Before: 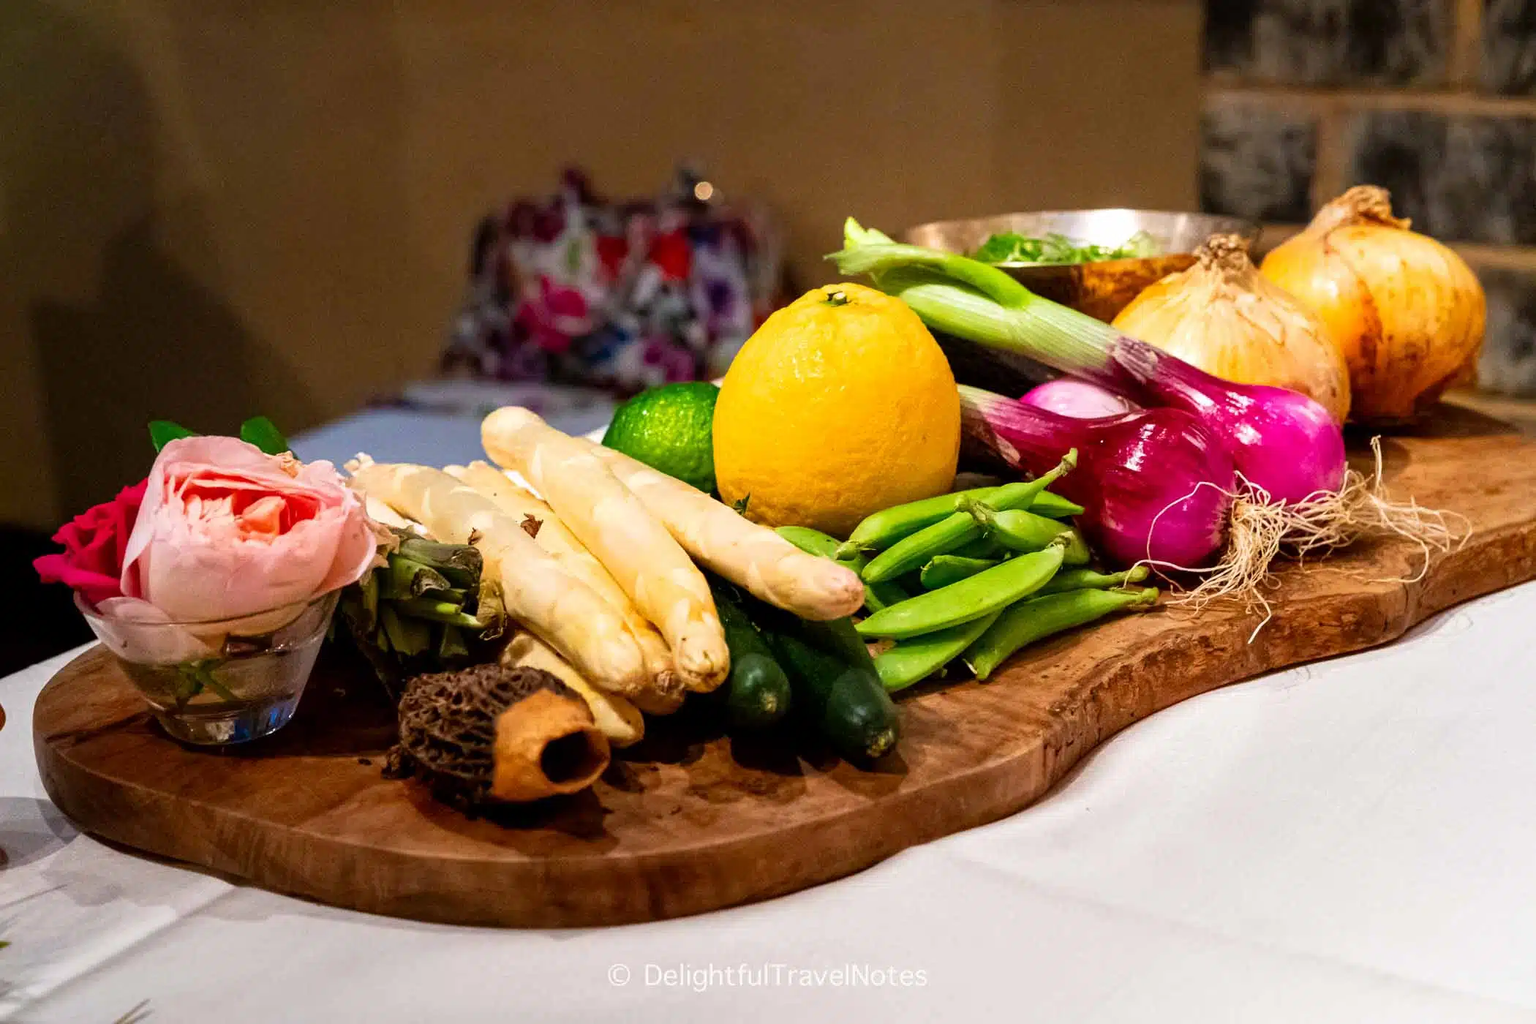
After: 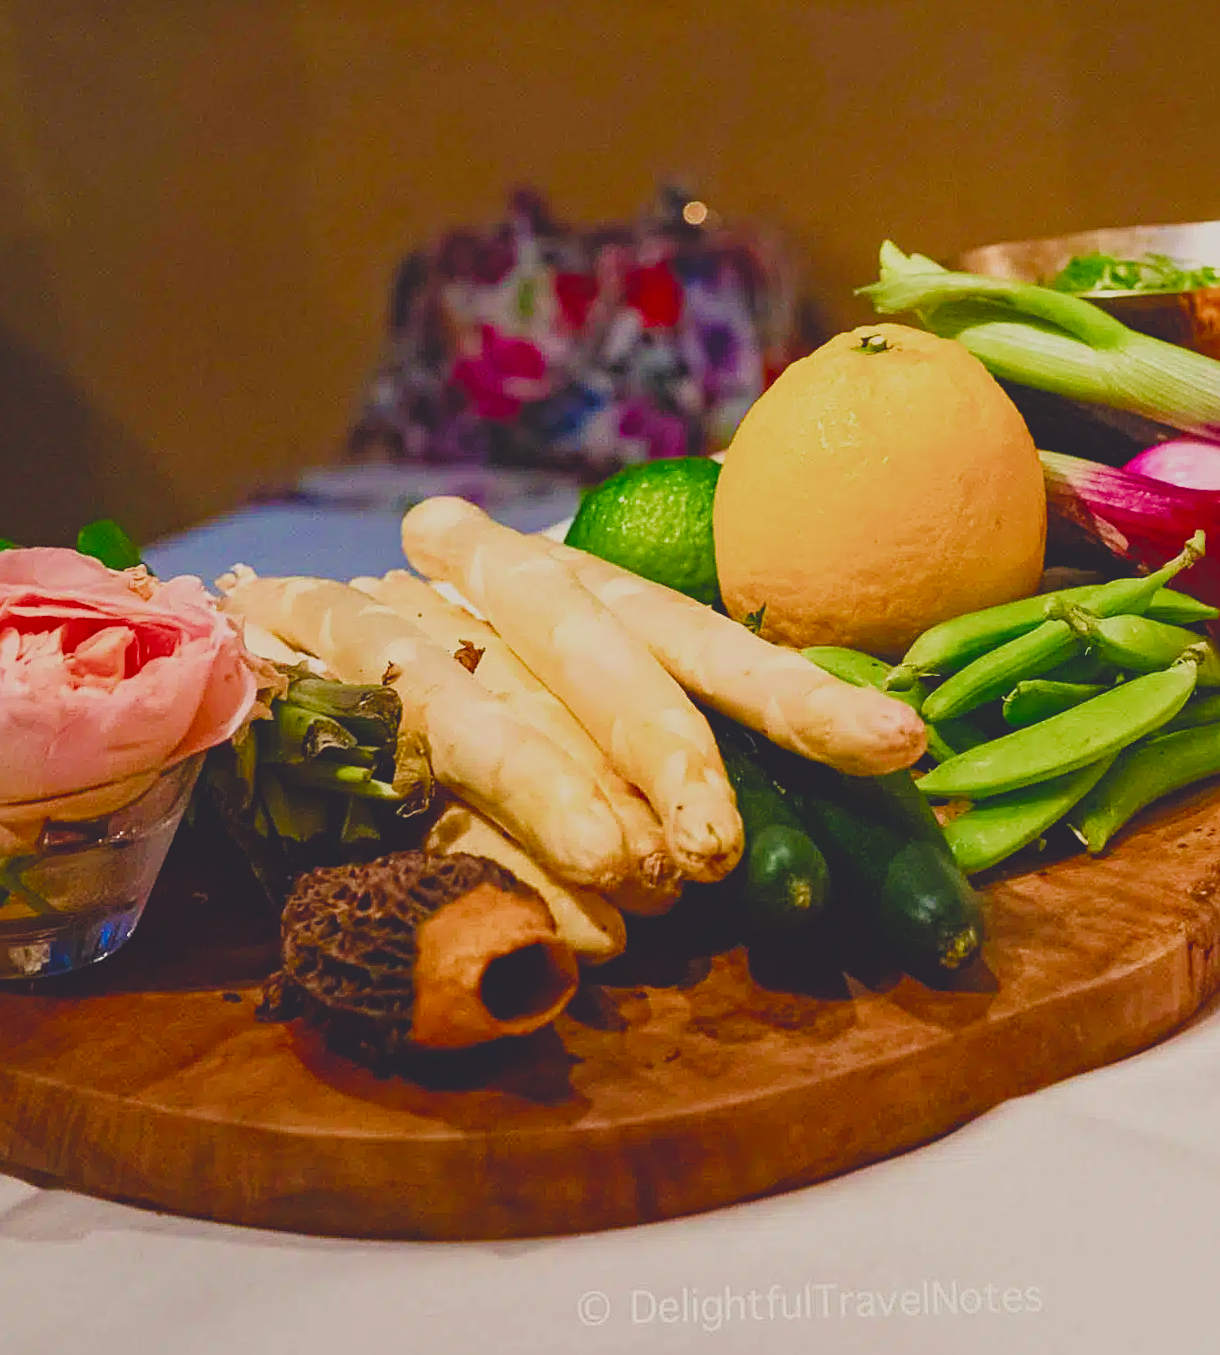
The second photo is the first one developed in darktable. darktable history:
rotate and perspective: rotation -1.68°, lens shift (vertical) -0.146, crop left 0.049, crop right 0.912, crop top 0.032, crop bottom 0.96
filmic rgb: black relative exposure -13 EV, threshold 3 EV, target white luminance 85%, hardness 6.3, latitude 42.11%, contrast 0.858, shadows ↔ highlights balance 8.63%, color science v4 (2020), enable highlight reconstruction true
crop: left 10.644%, right 26.528%
haze removal: compatibility mode true, adaptive false
sharpen: on, module defaults
color balance rgb: shadows lift › chroma 3%, shadows lift › hue 280.8°, power › hue 330°, highlights gain › chroma 3%, highlights gain › hue 75.6°, global offset › luminance 2%, perceptual saturation grading › global saturation 20%, perceptual saturation grading › highlights -25%, perceptual saturation grading › shadows 50%, global vibrance 20.33%
